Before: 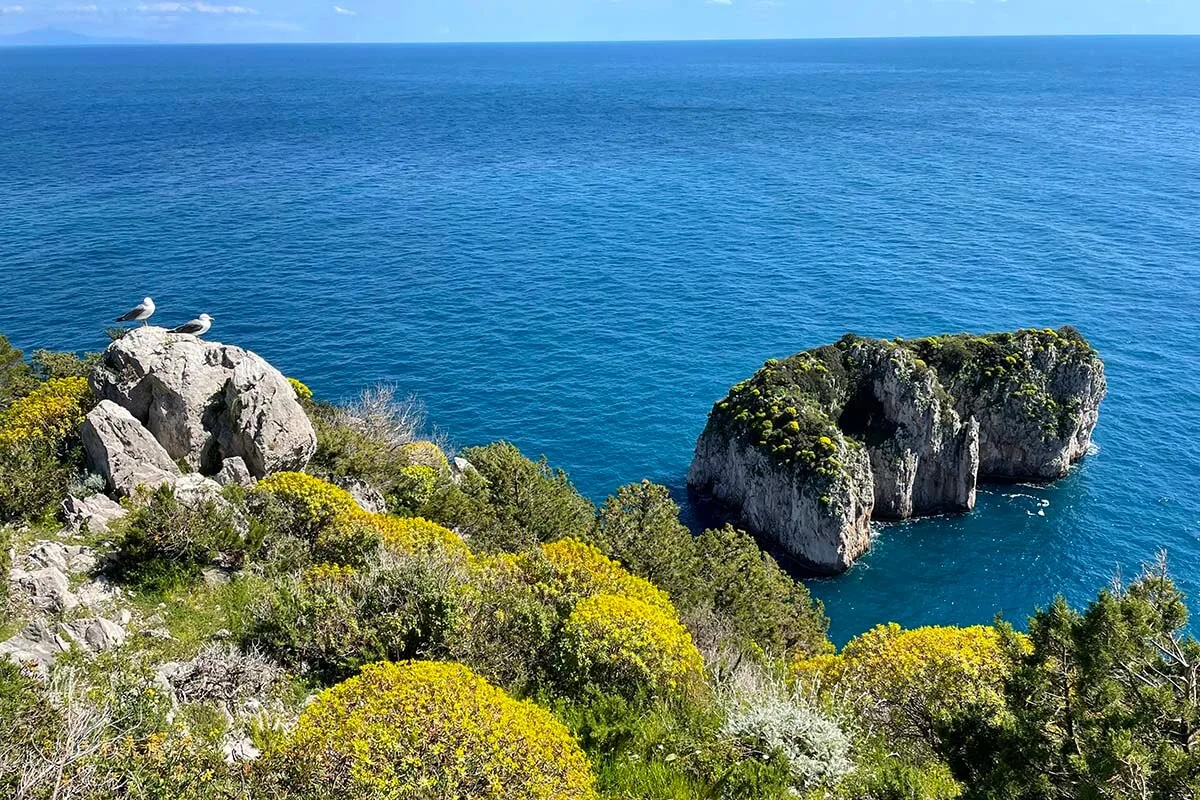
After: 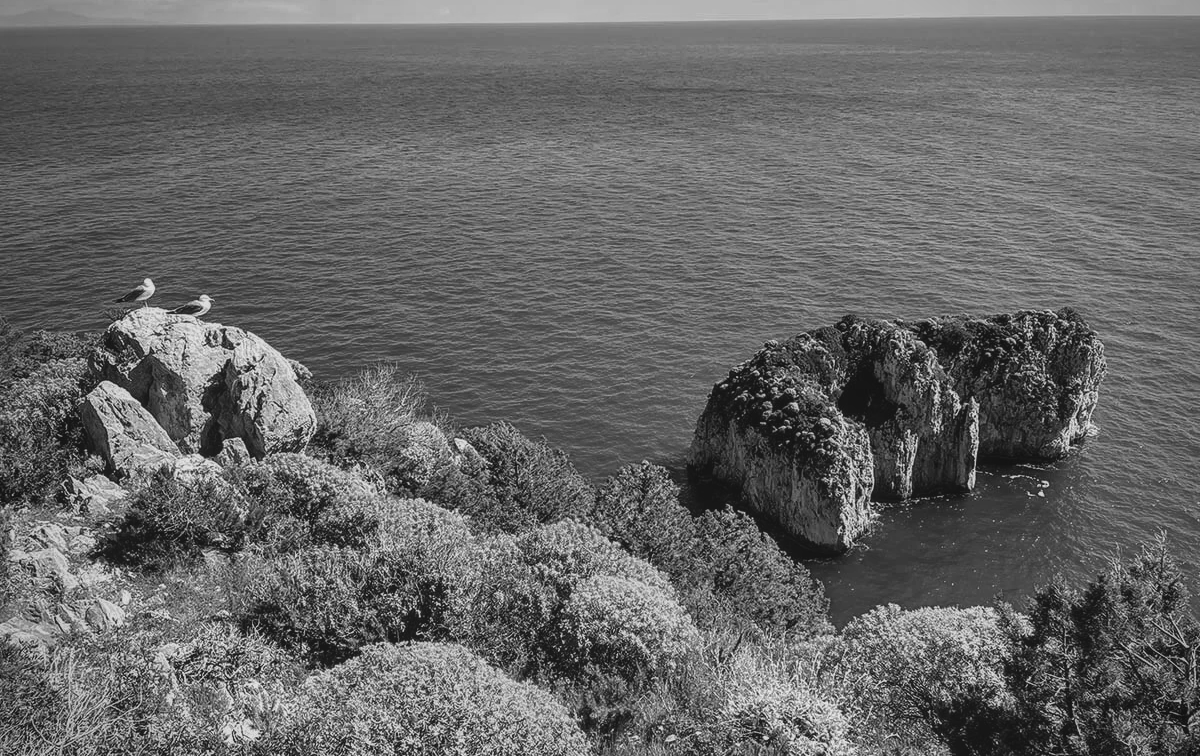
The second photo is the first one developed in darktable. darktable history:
local contrast: on, module defaults
crop and rotate: top 2.479%, bottom 3.018%
vignetting: on, module defaults
monochrome: on, module defaults
exposure: black level correction -0.015, exposure -0.5 EV, compensate highlight preservation false
color correction: highlights a* -10.04, highlights b* -10.37
tone equalizer: on, module defaults
